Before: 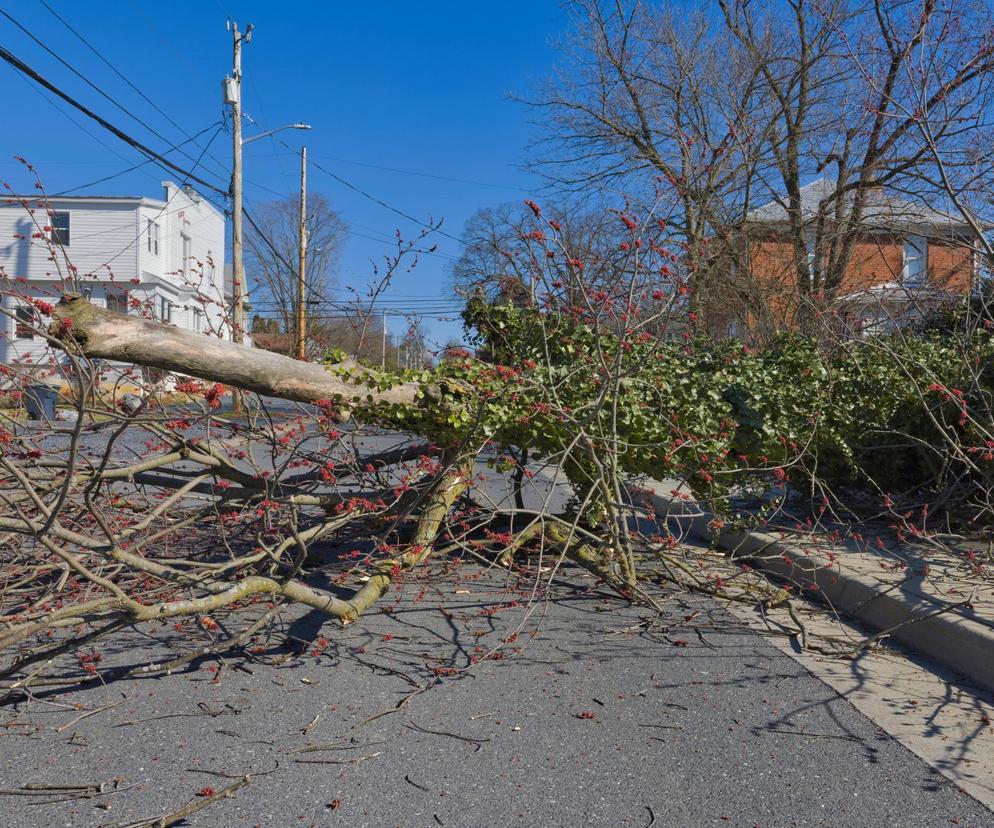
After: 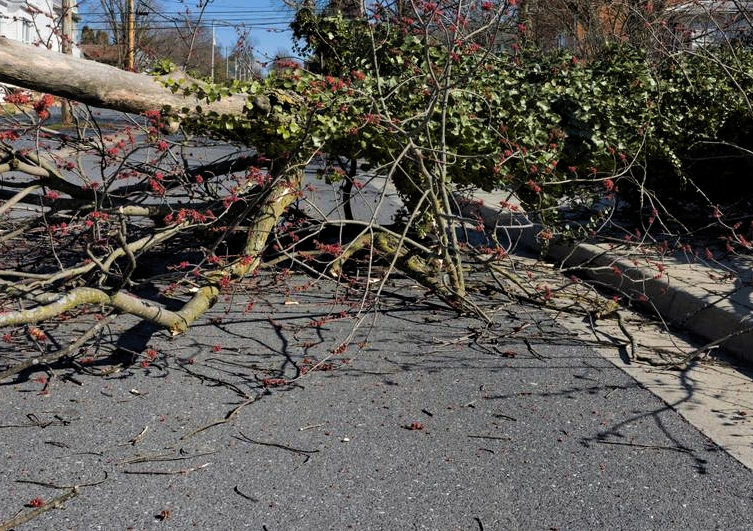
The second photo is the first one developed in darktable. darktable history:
crop and rotate: left 17.219%, top 34.958%, right 6.968%, bottom 0.849%
filmic rgb: black relative exposure -8.68 EV, white relative exposure 2.68 EV, target black luminance 0%, target white luminance 99.919%, hardness 6.27, latitude 74.9%, contrast 1.321, highlights saturation mix -5.03%, add noise in highlights 0.001, color science v3 (2019), use custom middle-gray values true, contrast in highlights soft
